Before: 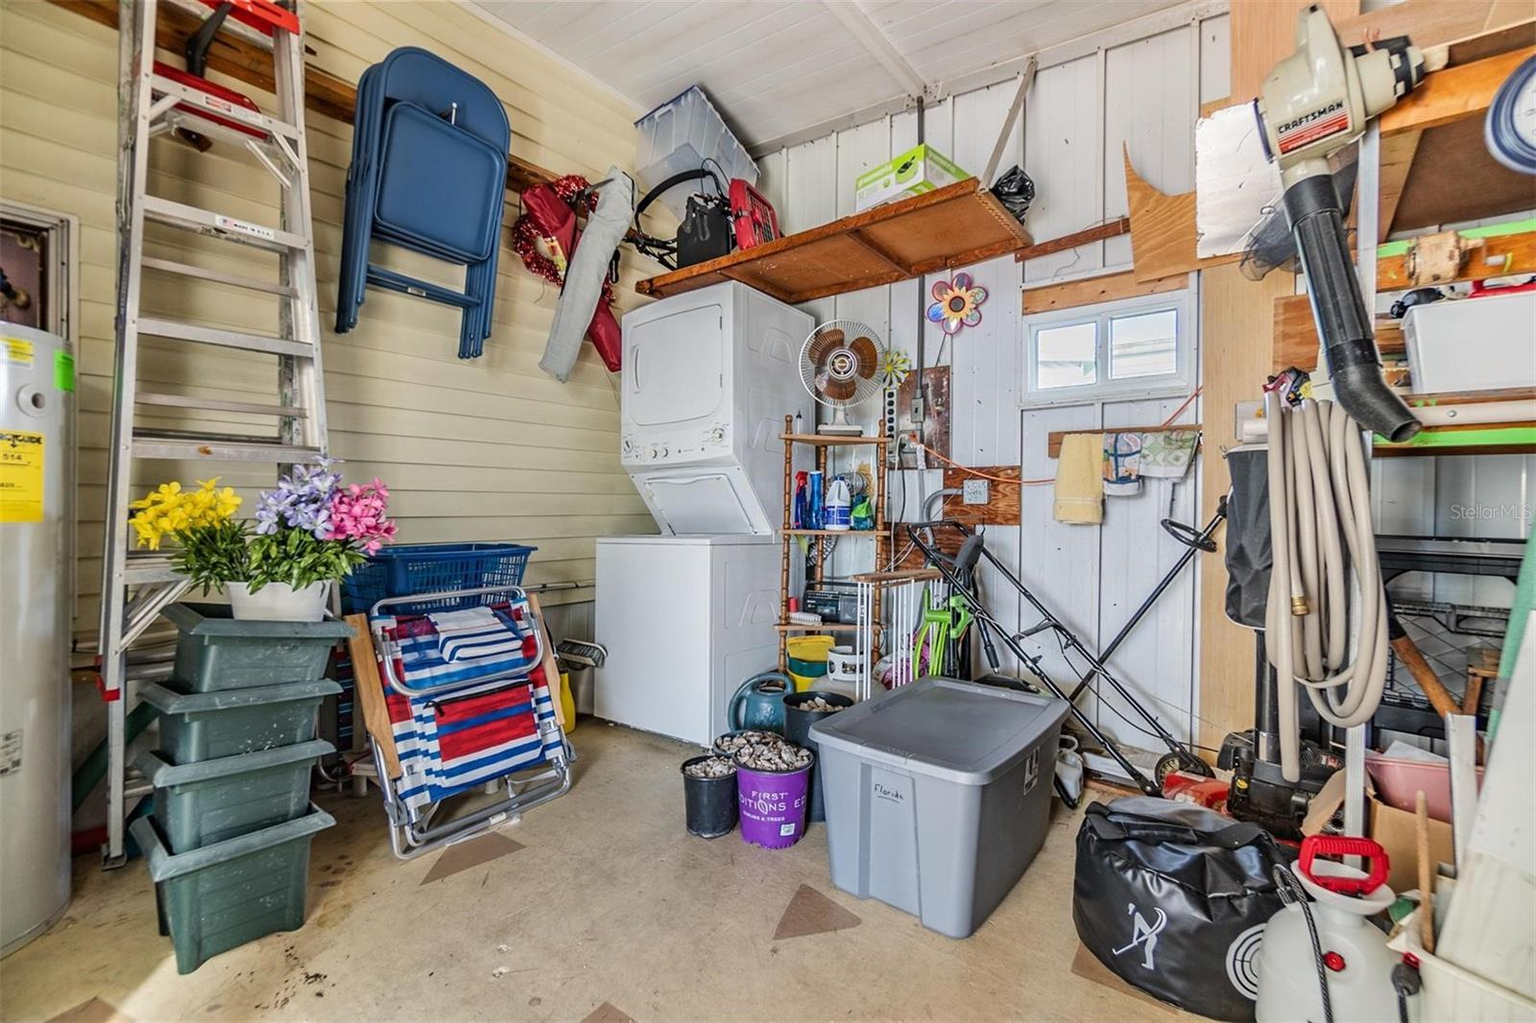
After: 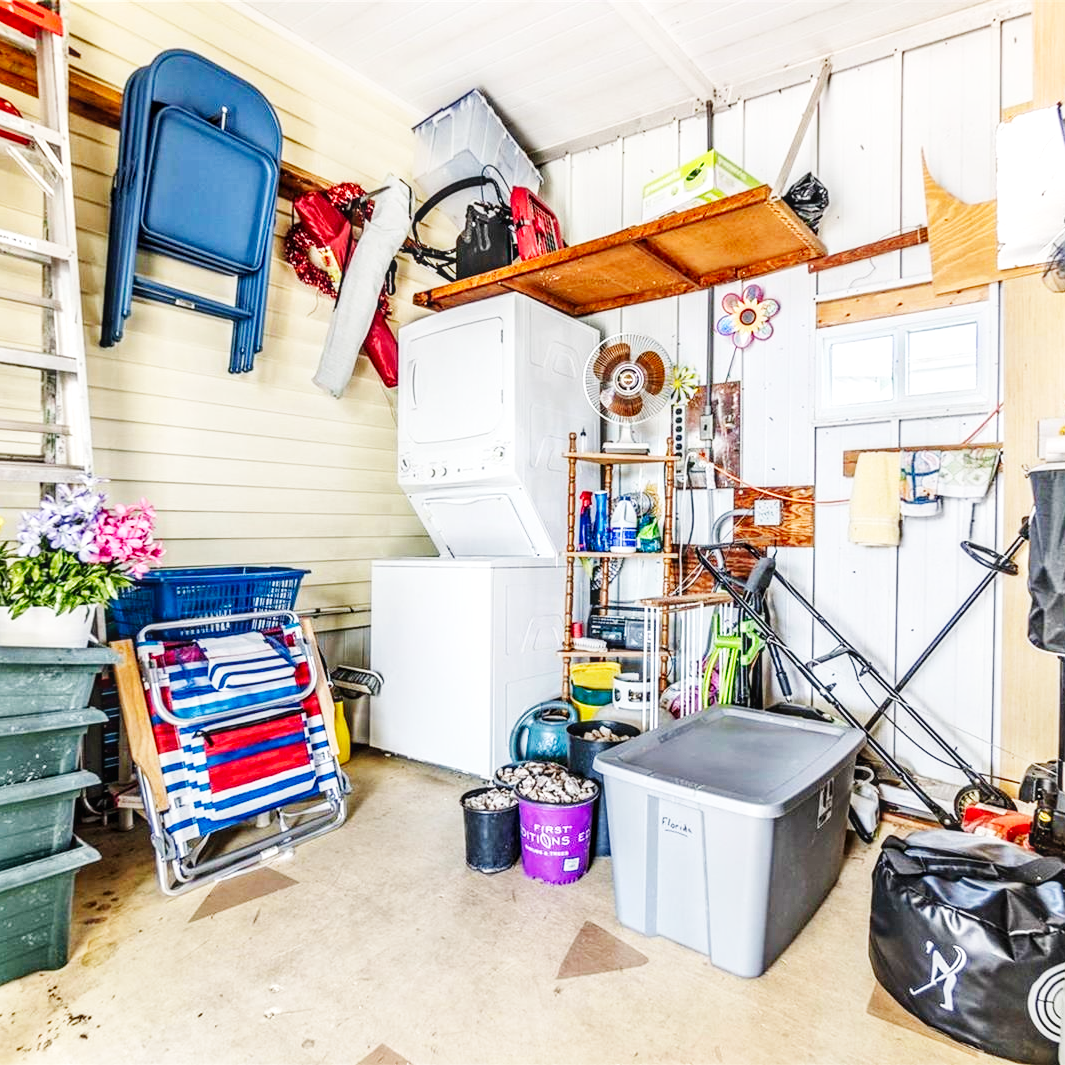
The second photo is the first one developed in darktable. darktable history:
local contrast: on, module defaults
crop and rotate: left 15.583%, right 17.802%
exposure: exposure 0.084 EV, compensate highlight preservation false
base curve: curves: ch0 [(0, 0.003) (0.001, 0.002) (0.006, 0.004) (0.02, 0.022) (0.048, 0.086) (0.094, 0.234) (0.162, 0.431) (0.258, 0.629) (0.385, 0.8) (0.548, 0.918) (0.751, 0.988) (1, 1)], exposure shift 0.01, preserve colors none
